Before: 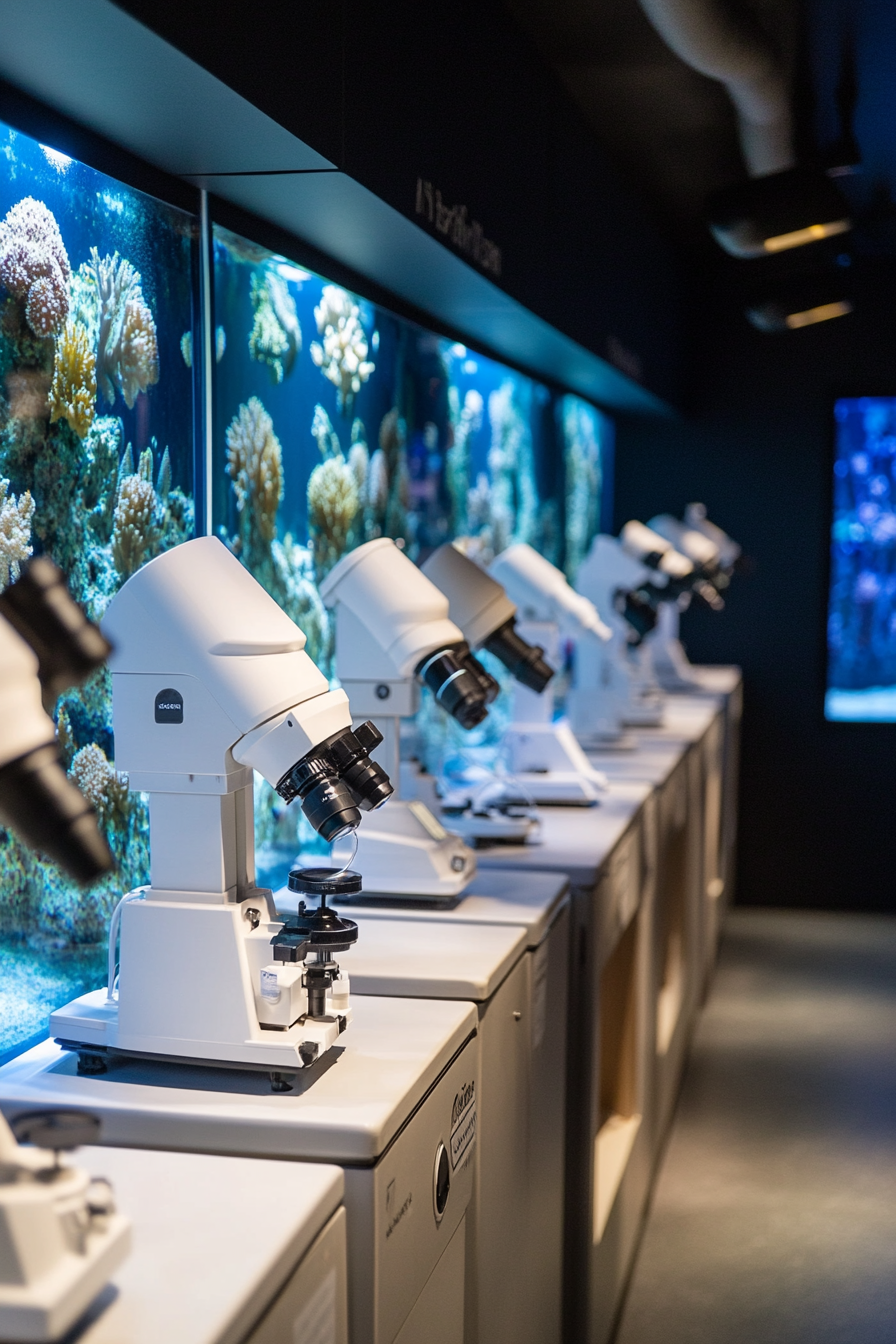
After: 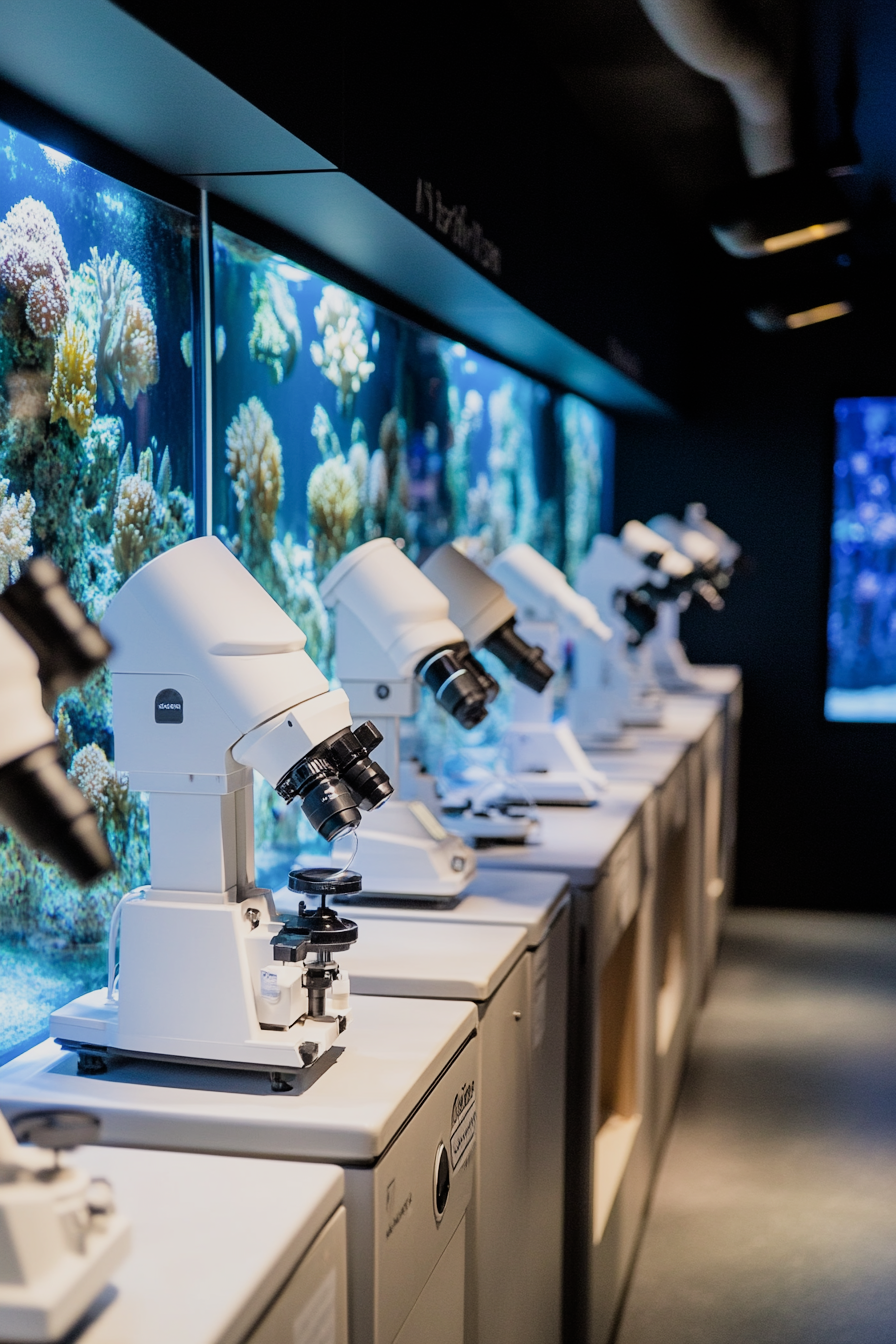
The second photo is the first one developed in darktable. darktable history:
filmic rgb: black relative exposure -7.65 EV, white relative exposure 4.56 EV, hardness 3.61
exposure: black level correction 0, exposure 0.5 EV, compensate highlight preservation false
